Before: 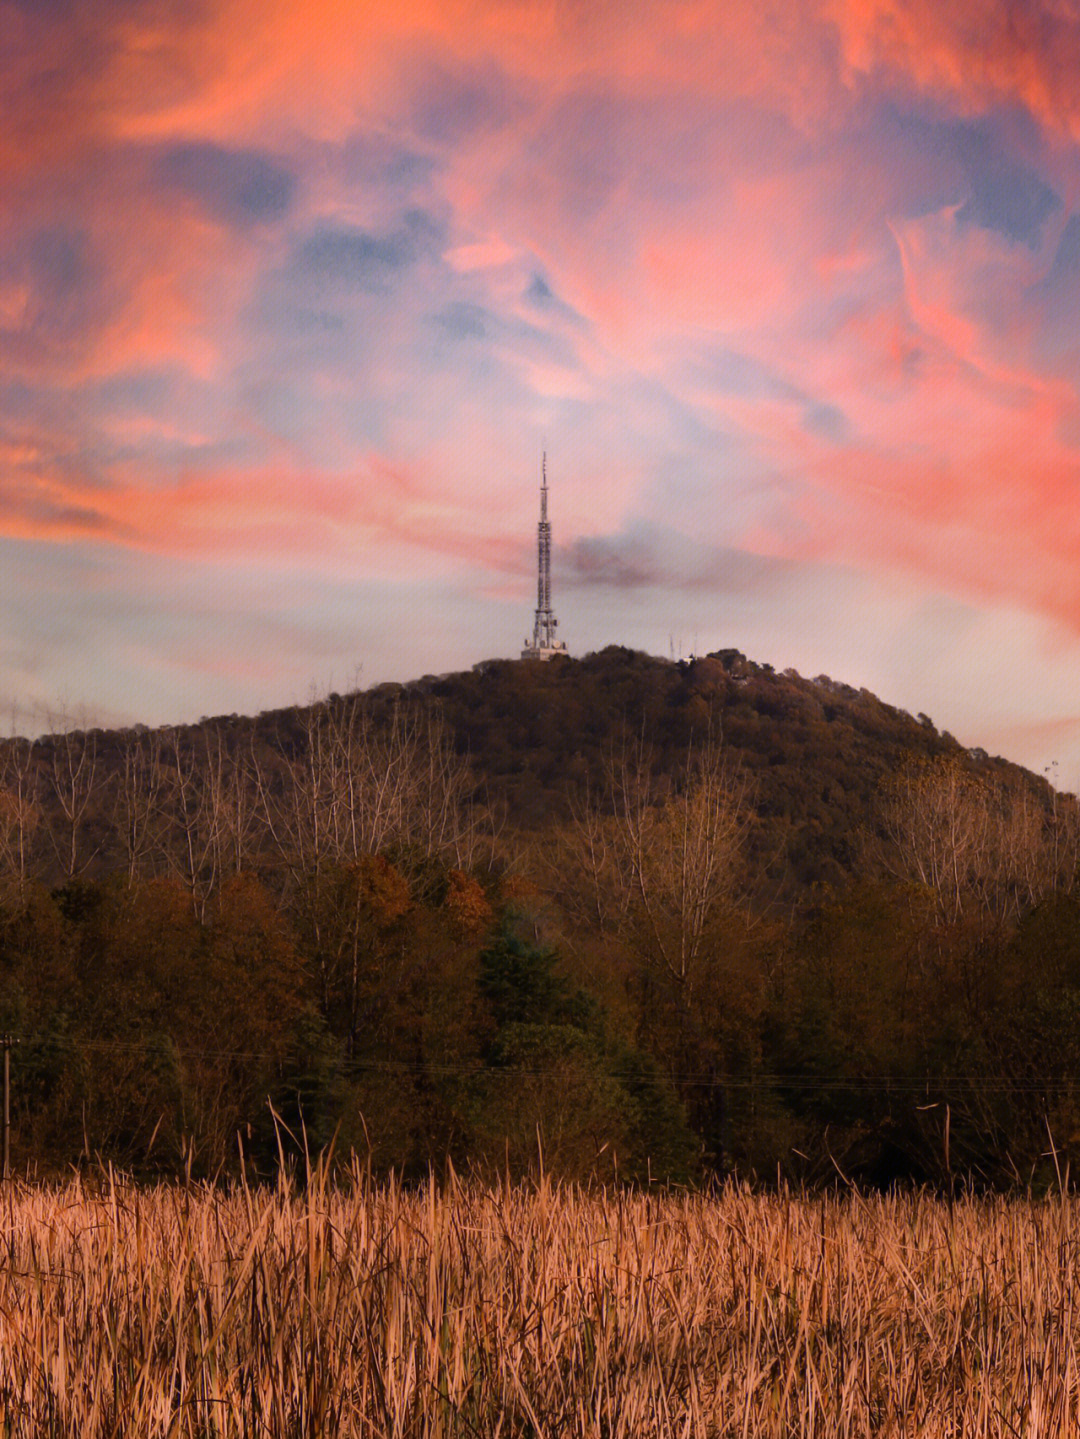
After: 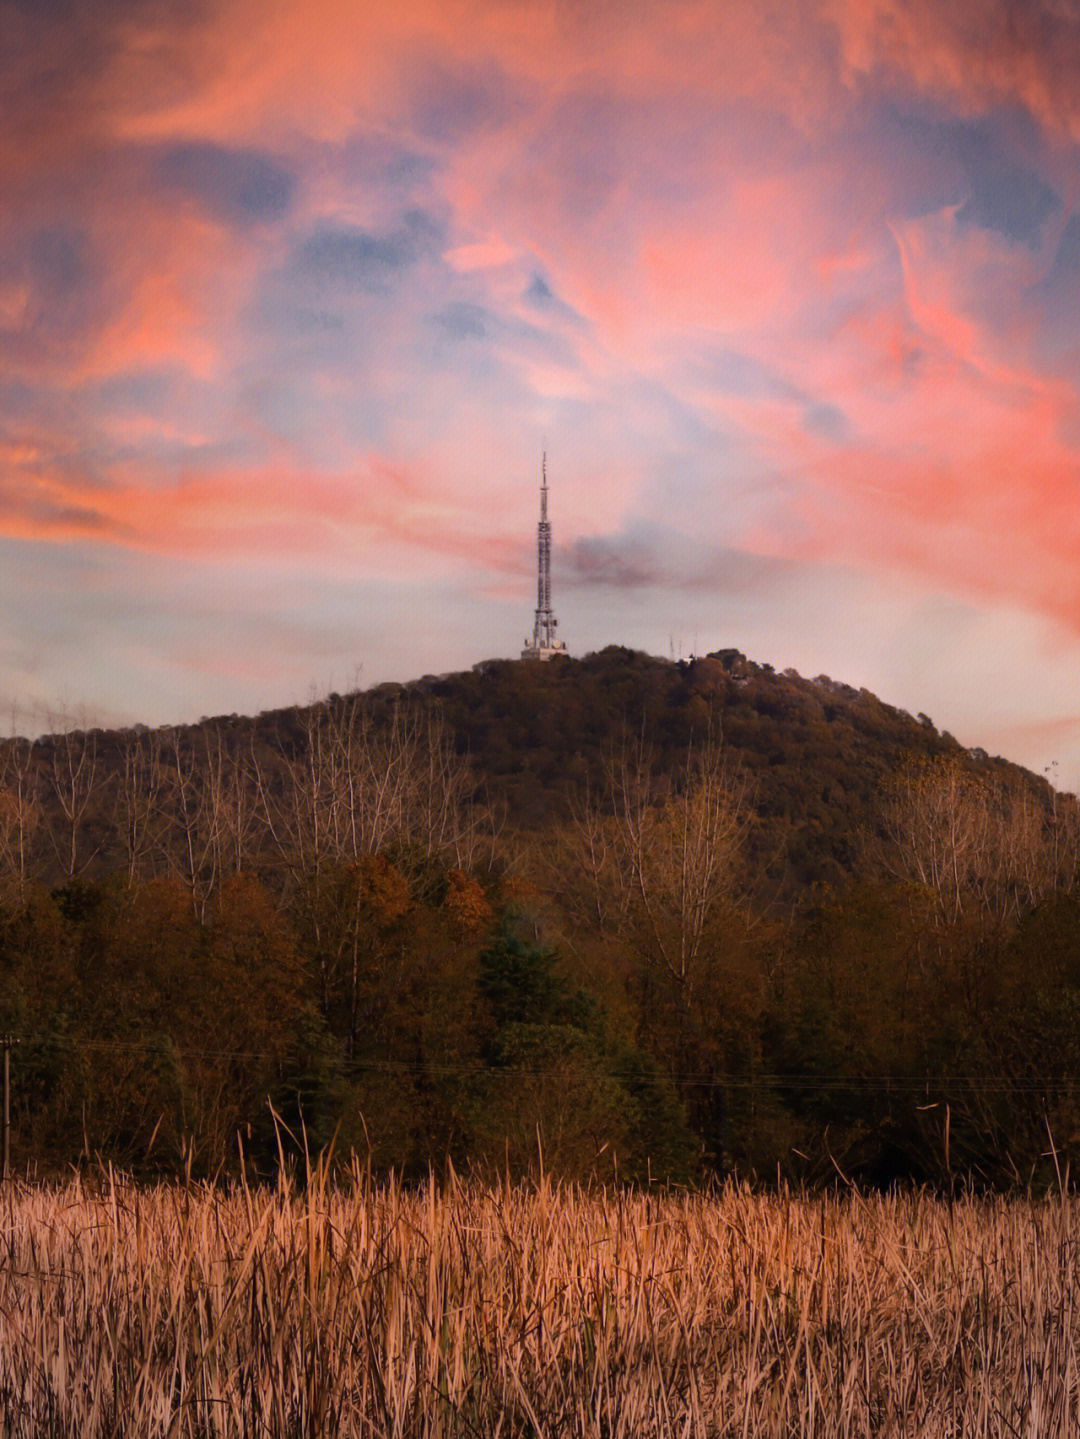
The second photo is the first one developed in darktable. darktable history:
vignetting: fall-off radius 60.85%
